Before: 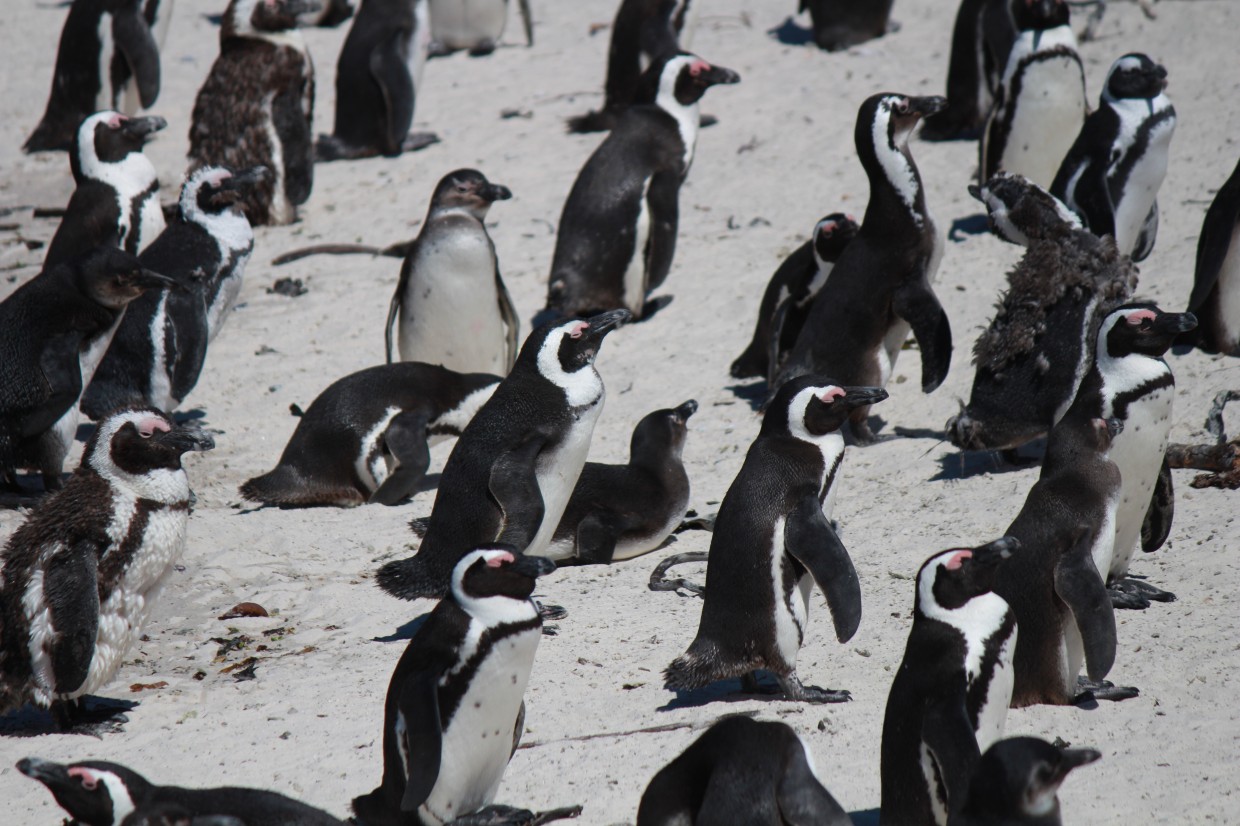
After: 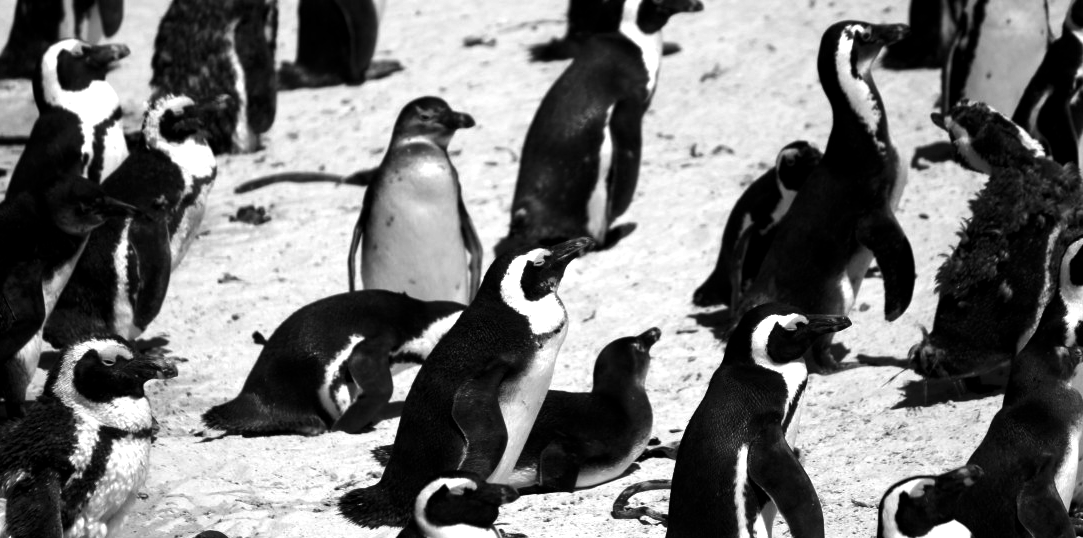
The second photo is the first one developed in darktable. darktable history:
levels: levels [0.044, 0.475, 0.791]
crop: left 3.001%, top 8.832%, right 9.642%, bottom 26%
color calibration: output gray [0.22, 0.42, 0.37, 0], illuminant as shot in camera, x 0.358, y 0.373, temperature 4628.91 K, gamut compression 0.991
